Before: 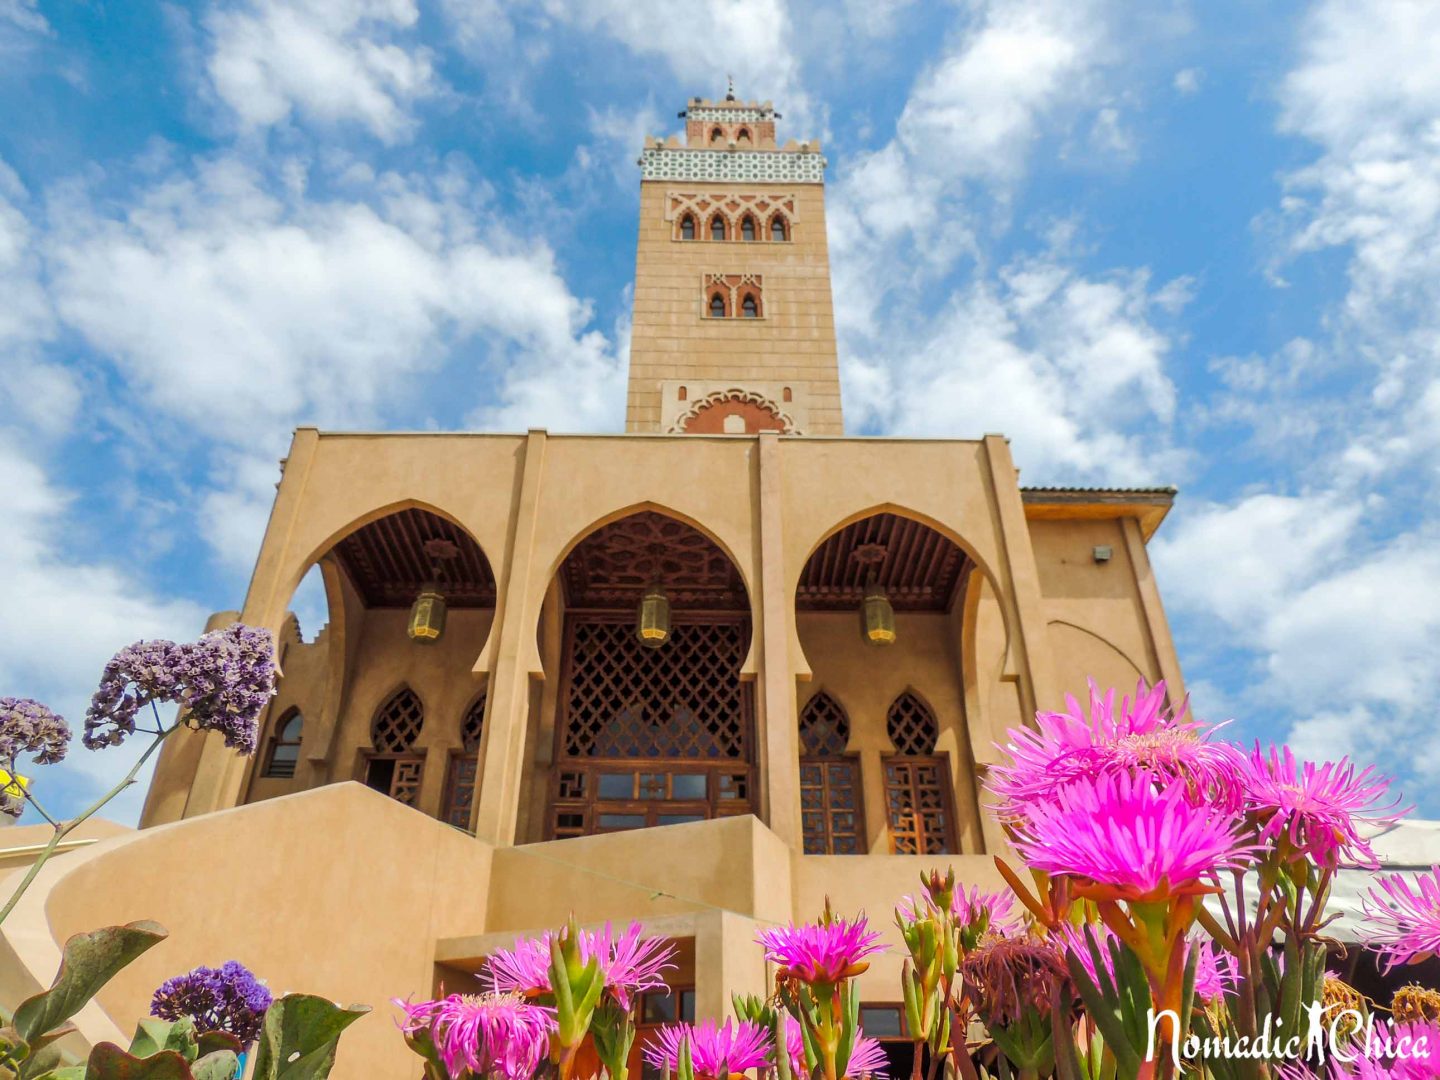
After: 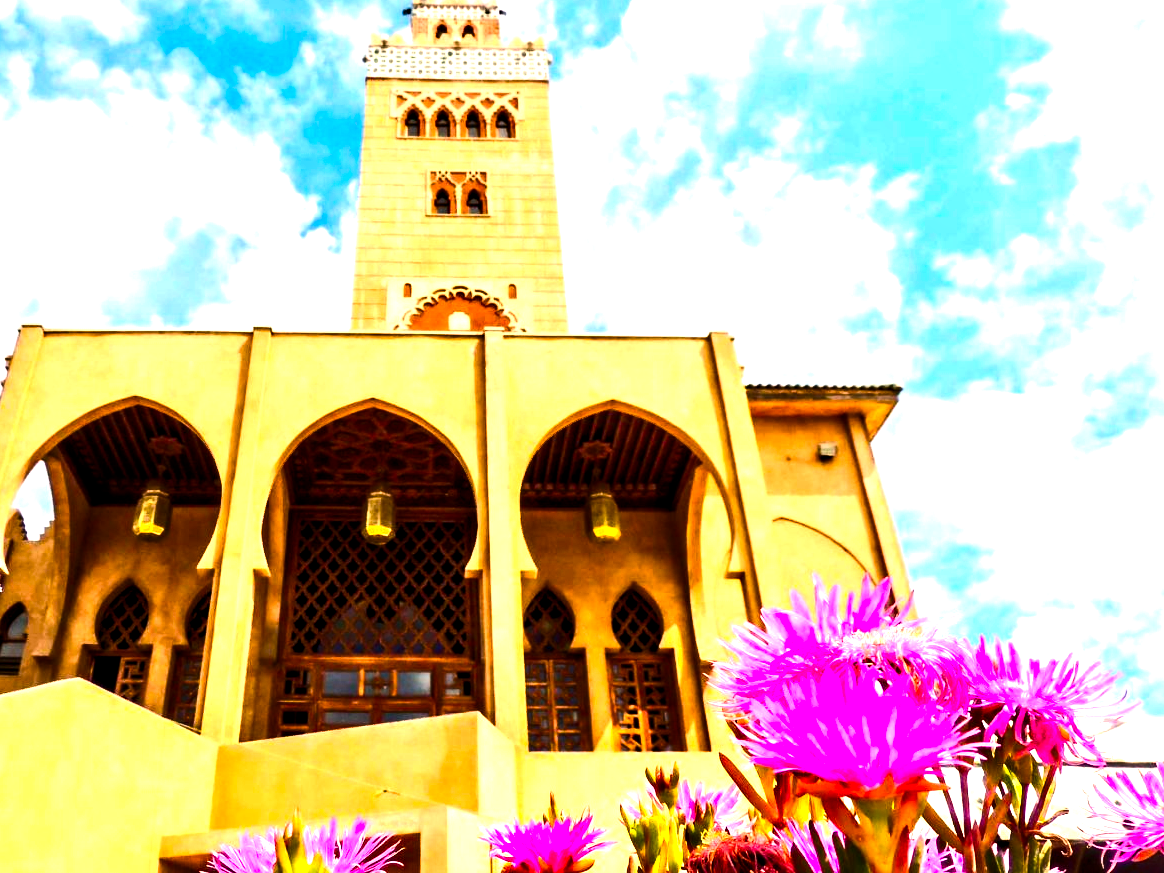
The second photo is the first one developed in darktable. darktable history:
contrast brightness saturation: contrast 0.15, brightness -0.01, saturation 0.1
tone equalizer: -8 EV -0.75 EV, -7 EV -0.7 EV, -6 EV -0.6 EV, -5 EV -0.4 EV, -3 EV 0.4 EV, -2 EV 0.6 EV, -1 EV 0.7 EV, +0 EV 0.75 EV, edges refinement/feathering 500, mask exposure compensation -1.57 EV, preserve details no
crop: left 19.159%, top 9.58%, bottom 9.58%
white balance: red 1.127, blue 0.943
exposure: exposure 0.3 EV, compensate highlight preservation false
contrast equalizer: y [[0.513, 0.565, 0.608, 0.562, 0.512, 0.5], [0.5 ×6], [0.5, 0.5, 0.5, 0.528, 0.598, 0.658], [0 ×6], [0 ×6]]
color balance rgb: linear chroma grading › global chroma 16.62%, perceptual saturation grading › highlights -8.63%, perceptual saturation grading › mid-tones 18.66%, perceptual saturation grading › shadows 28.49%, perceptual brilliance grading › highlights 14.22%, perceptual brilliance grading › shadows -18.96%, global vibrance 27.71%
